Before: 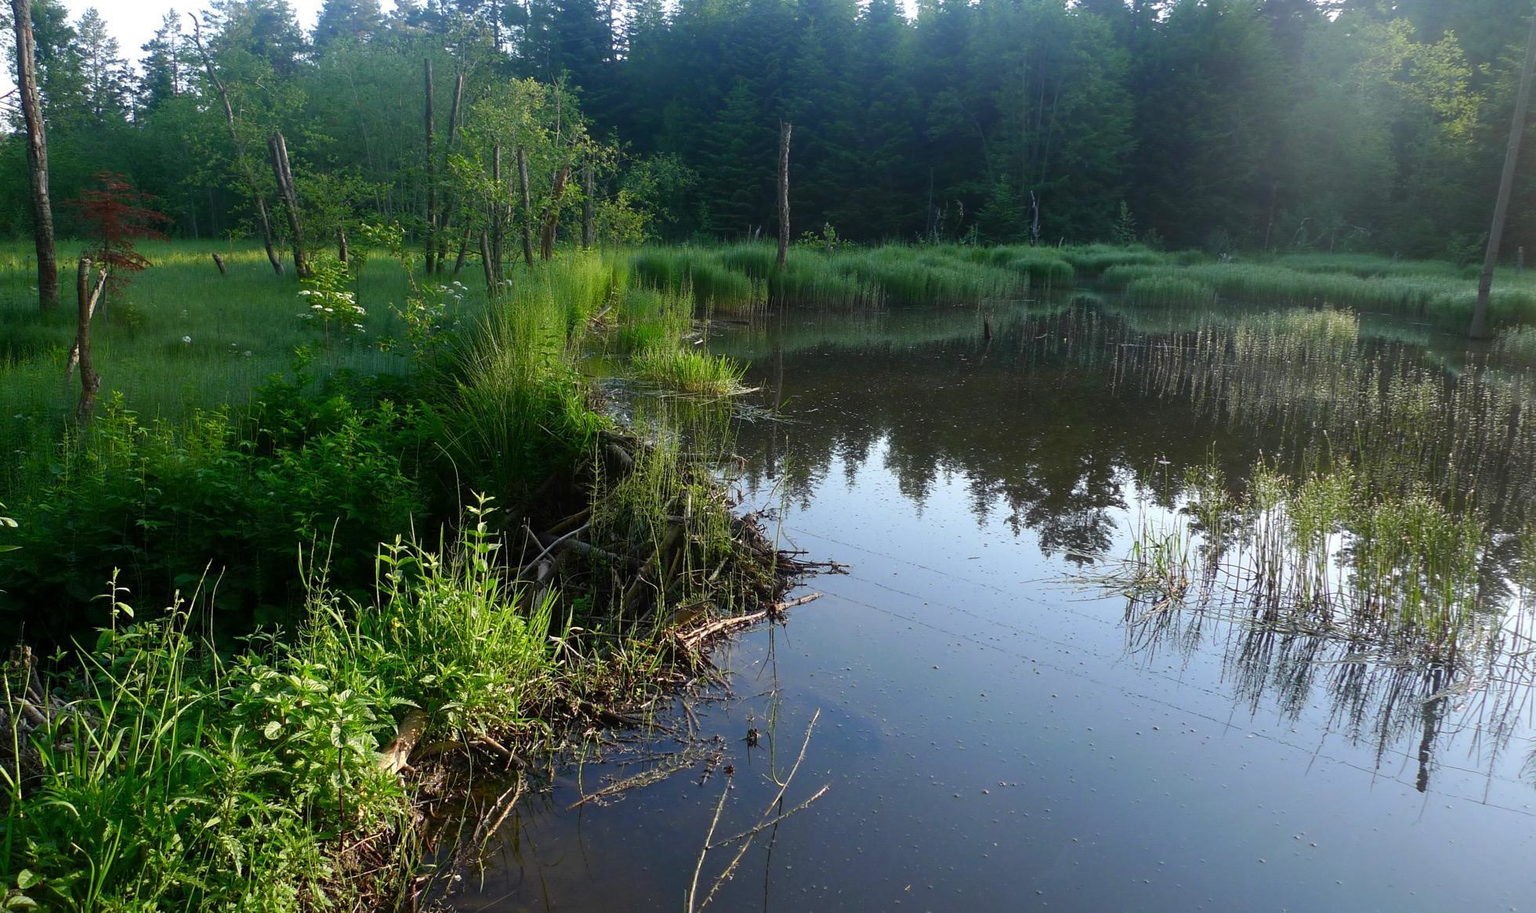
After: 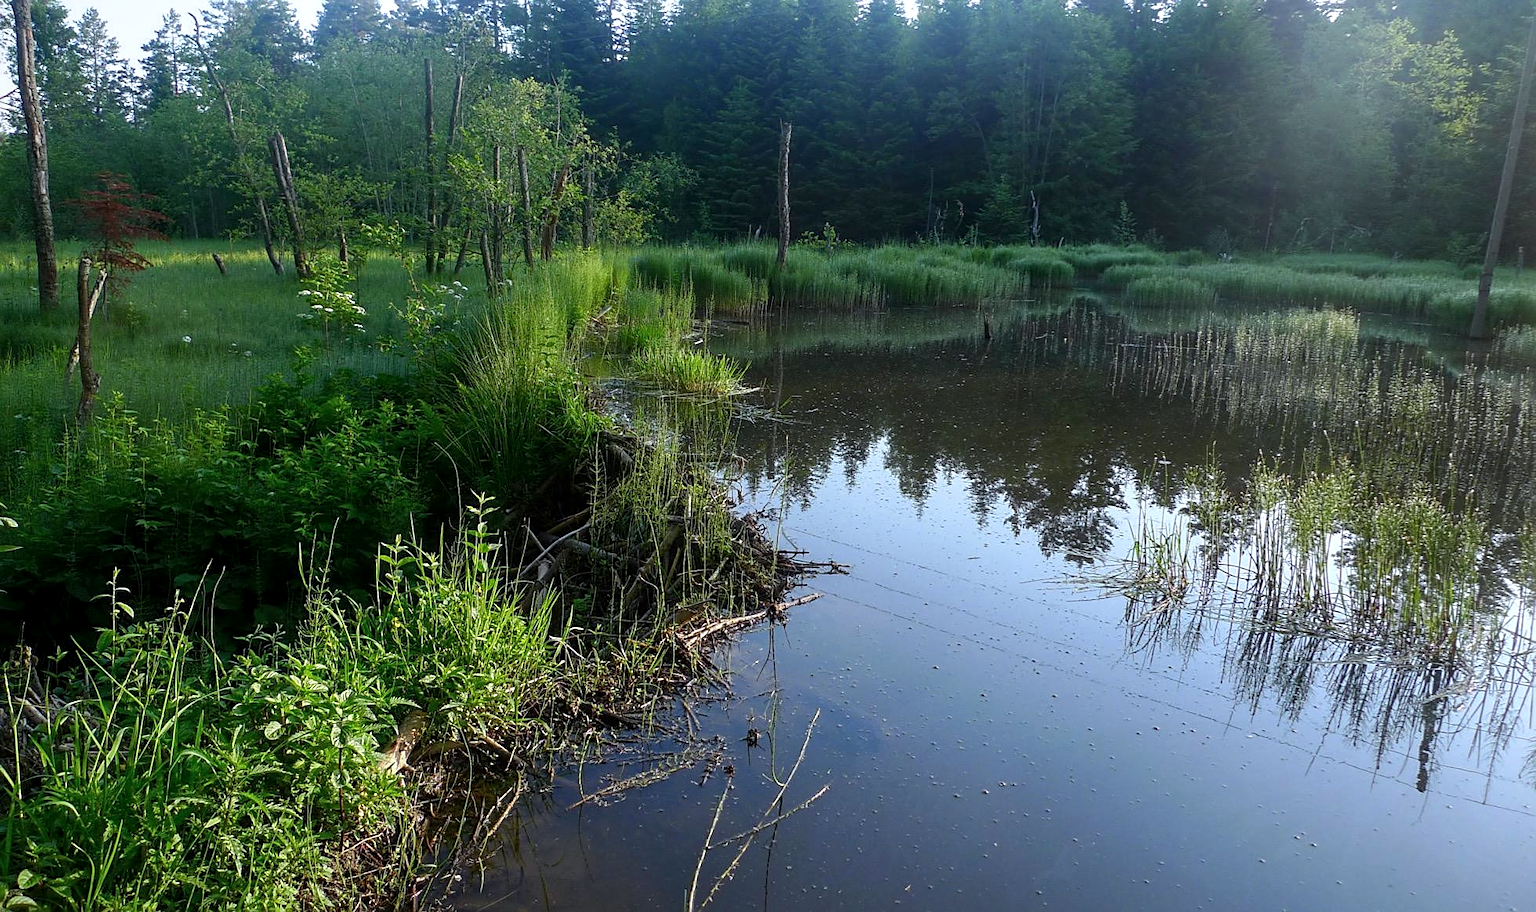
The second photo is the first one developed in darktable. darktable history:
sharpen: on, module defaults
white balance: red 0.967, blue 1.049
local contrast: on, module defaults
